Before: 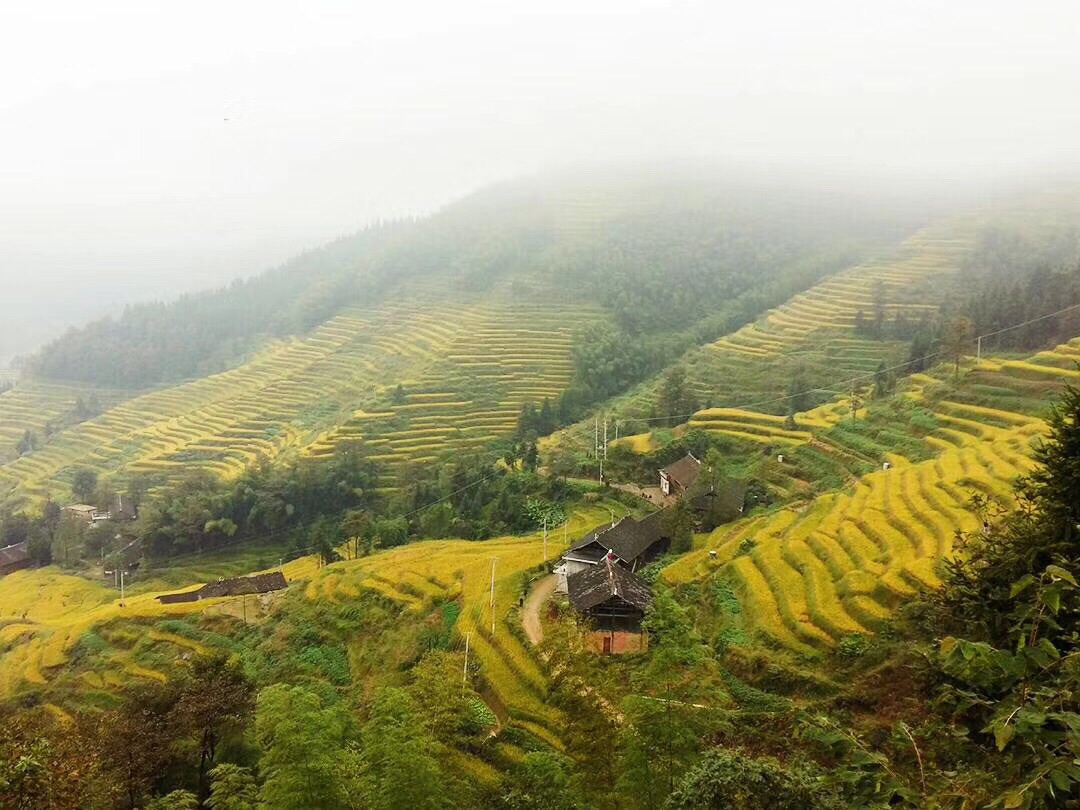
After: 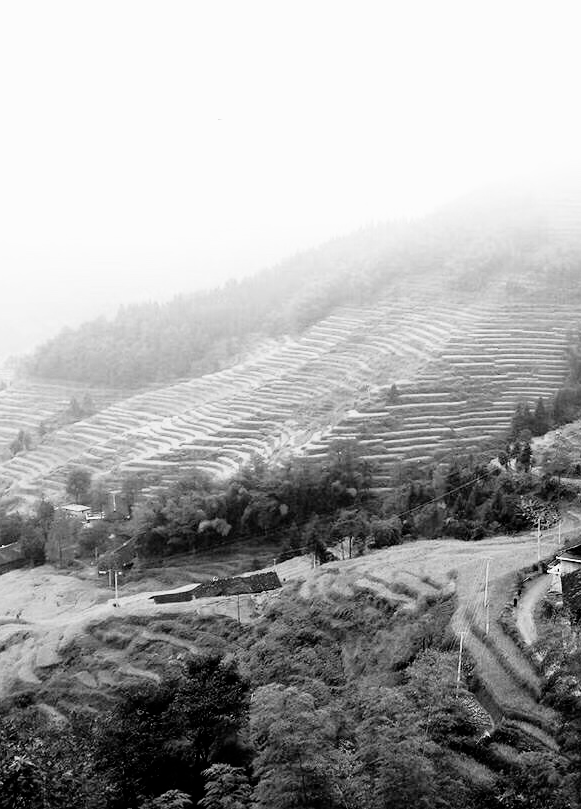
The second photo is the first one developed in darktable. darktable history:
monochrome: a 16.06, b 15.48, size 1
filmic rgb: black relative exposure -3.57 EV, white relative exposure 2.29 EV, hardness 3.41
crop: left 0.587%, right 45.588%, bottom 0.086%
